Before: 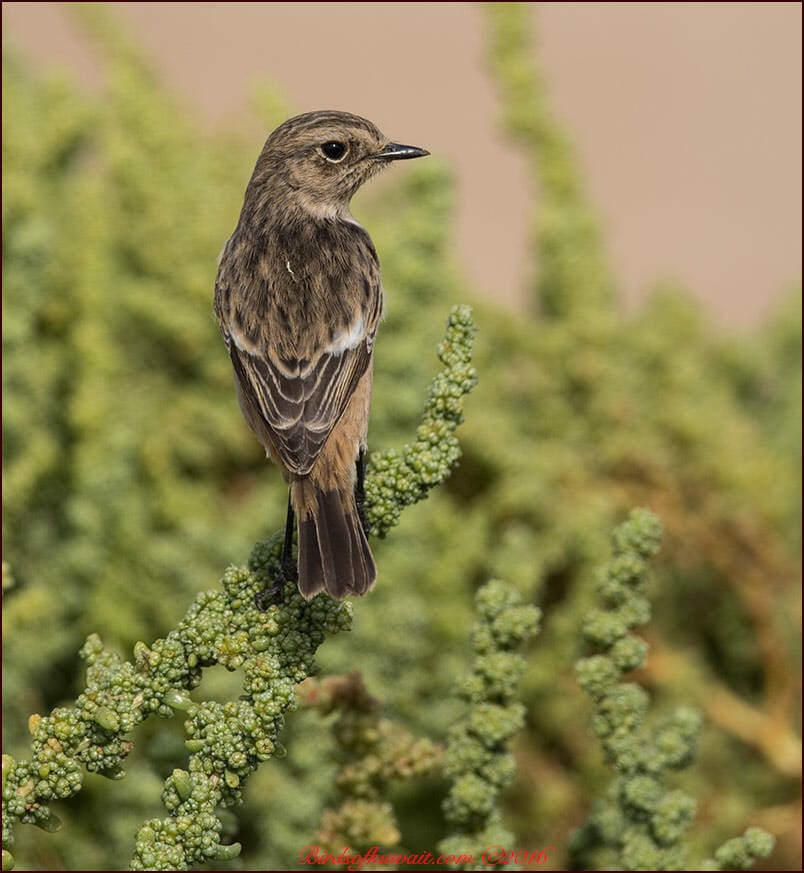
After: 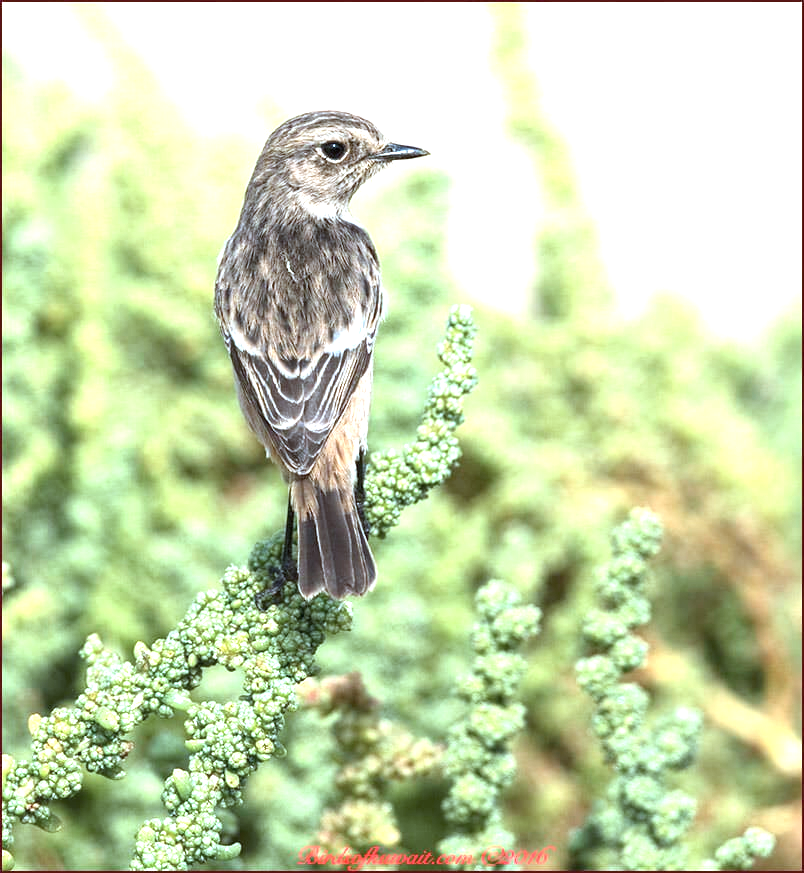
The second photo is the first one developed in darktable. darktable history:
exposure: black level correction 0, exposure 1.744 EV, compensate highlight preservation false
color correction: highlights a* -9.09, highlights b* -23.87
